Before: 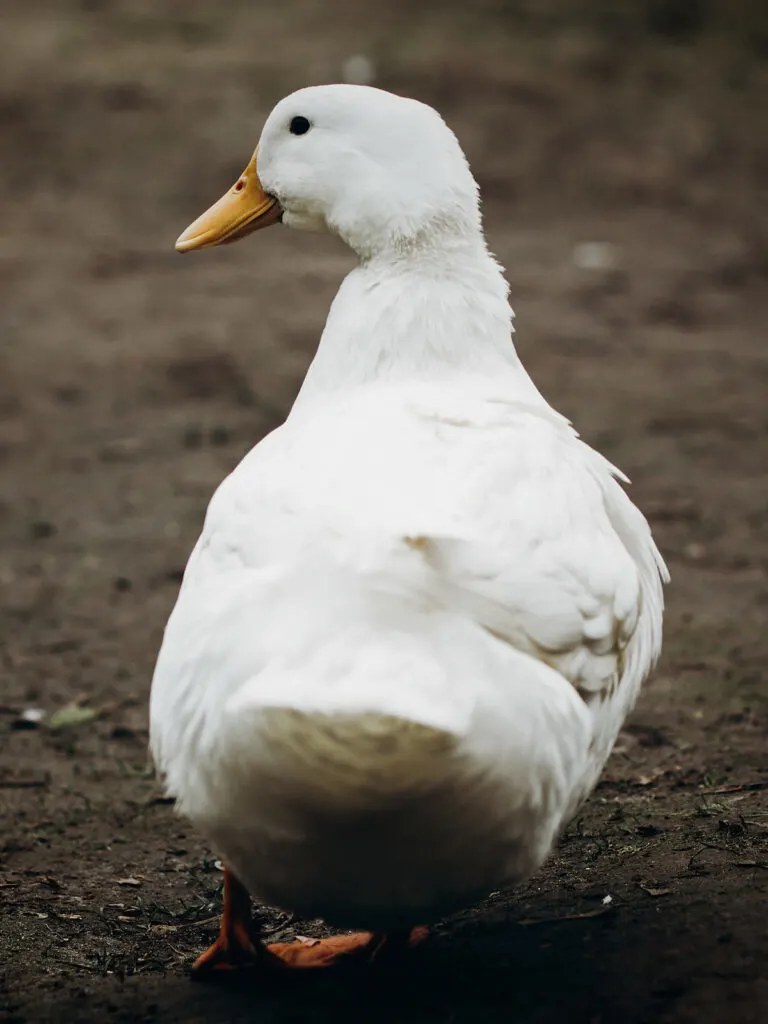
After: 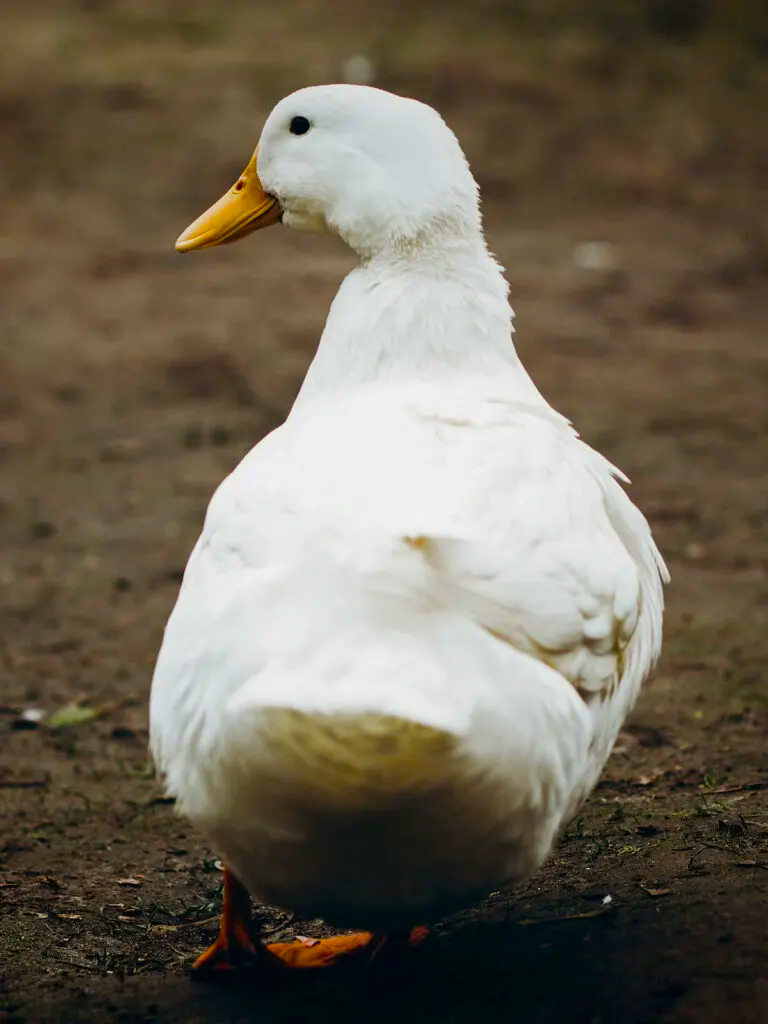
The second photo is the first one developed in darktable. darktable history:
color balance rgb: linear chroma grading › global chroma 15.159%, perceptual saturation grading › global saturation 25.885%, global vibrance 34.272%
color correction: highlights b* -0.009, saturation 0.993
